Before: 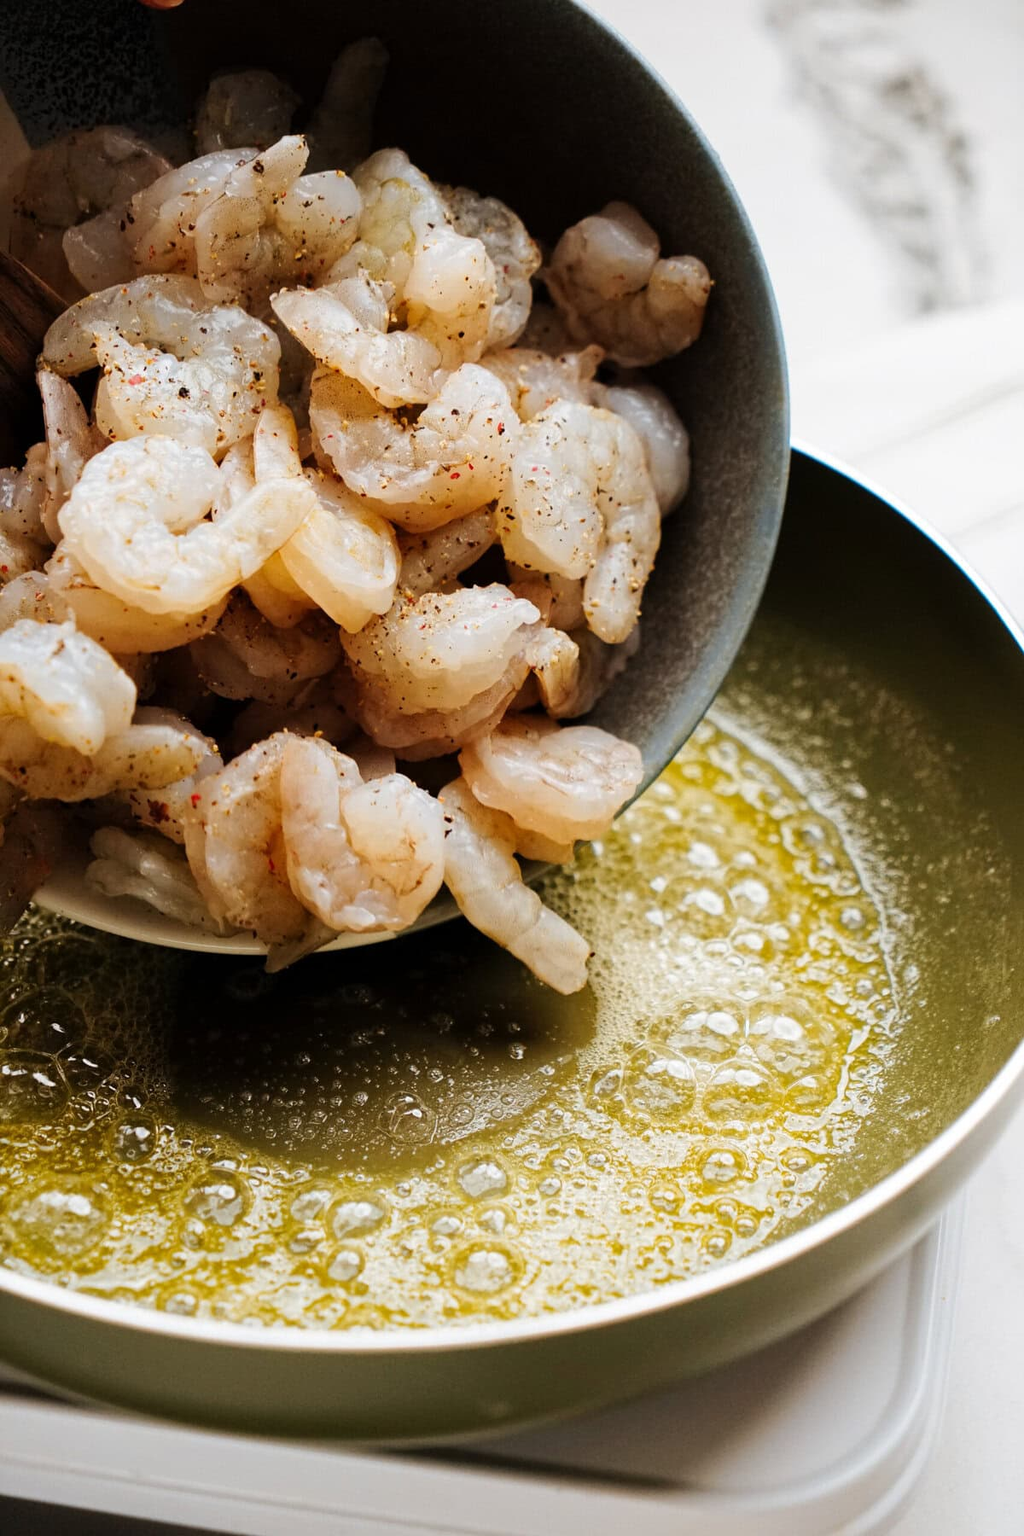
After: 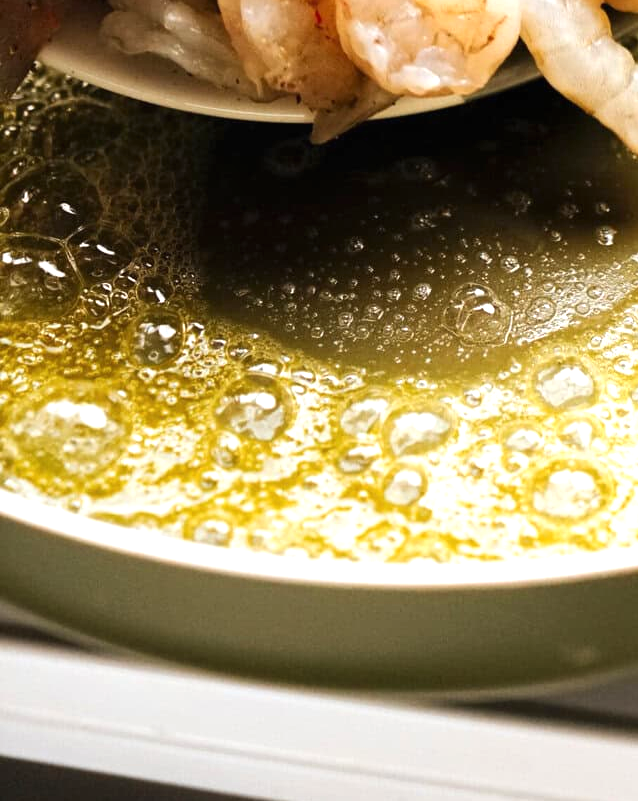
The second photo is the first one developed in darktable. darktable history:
contrast brightness saturation: contrast 0.049
crop and rotate: top 55.359%, right 46.833%, bottom 0.127%
local contrast: mode bilateral grid, contrast 100, coarseness 100, detail 92%, midtone range 0.2
exposure: black level correction 0, exposure 0.699 EV, compensate exposure bias true, compensate highlight preservation false
